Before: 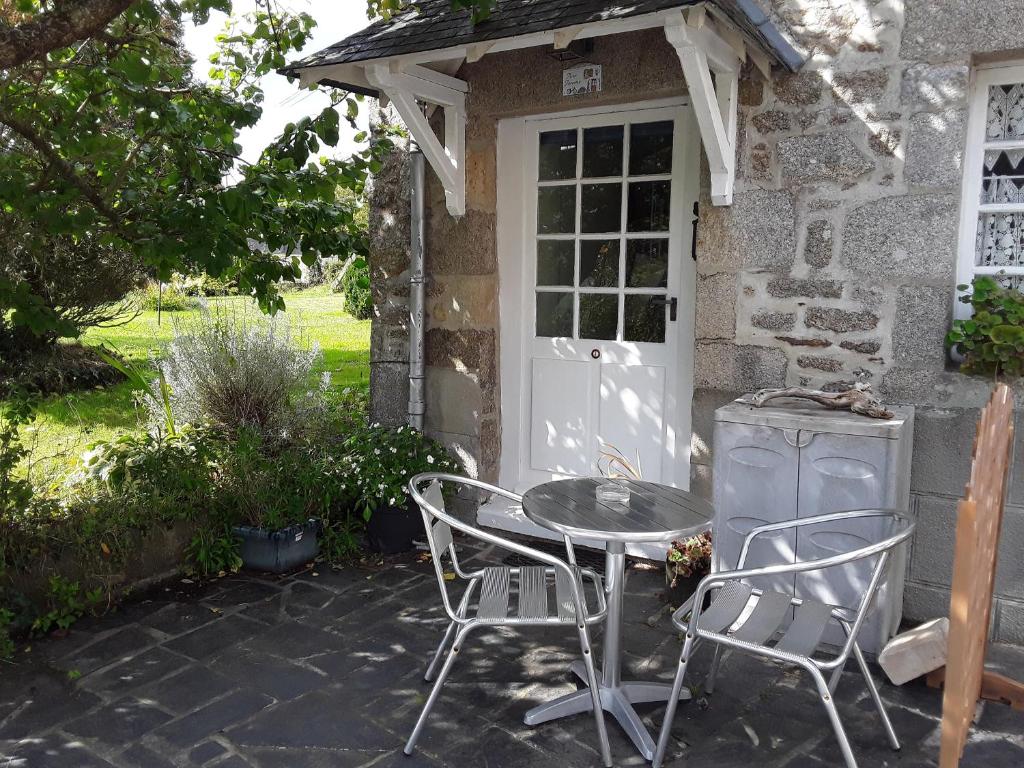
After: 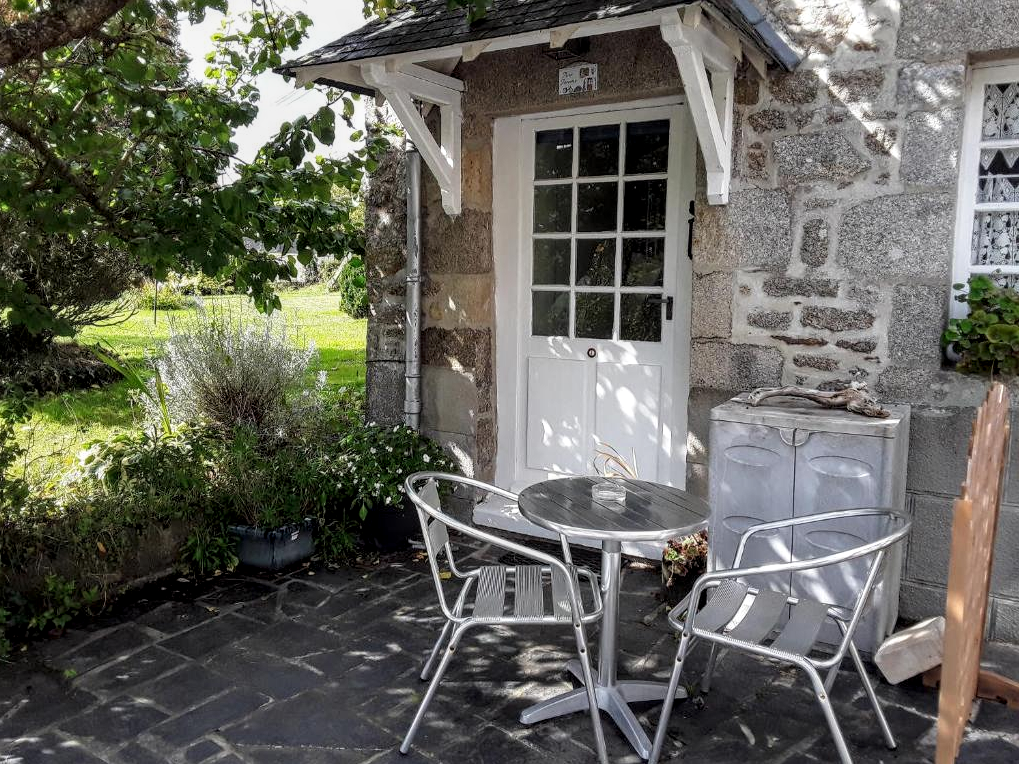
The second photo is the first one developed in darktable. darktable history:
filmic rgb: black relative exposure -9.51 EV, white relative exposure 3.05 EV, hardness 6.14
crop and rotate: left 0.479%, top 0.138%, bottom 0.35%
local contrast: highlights 61%, detail 143%, midtone range 0.435
